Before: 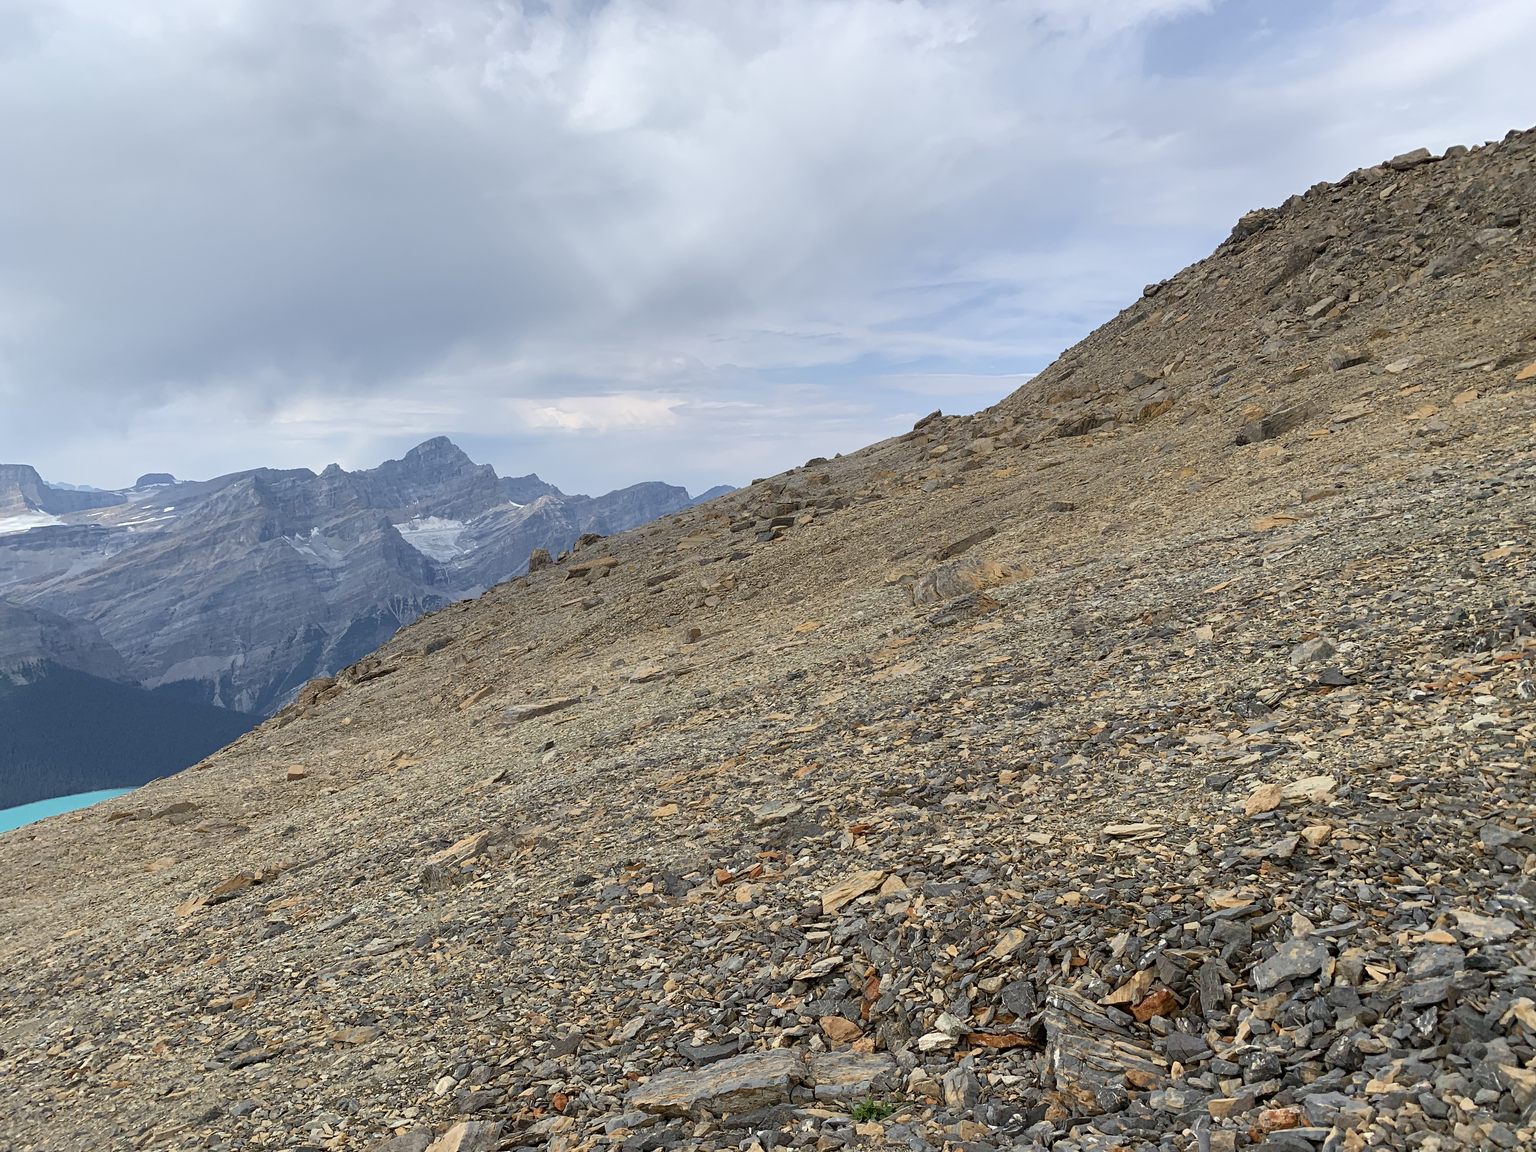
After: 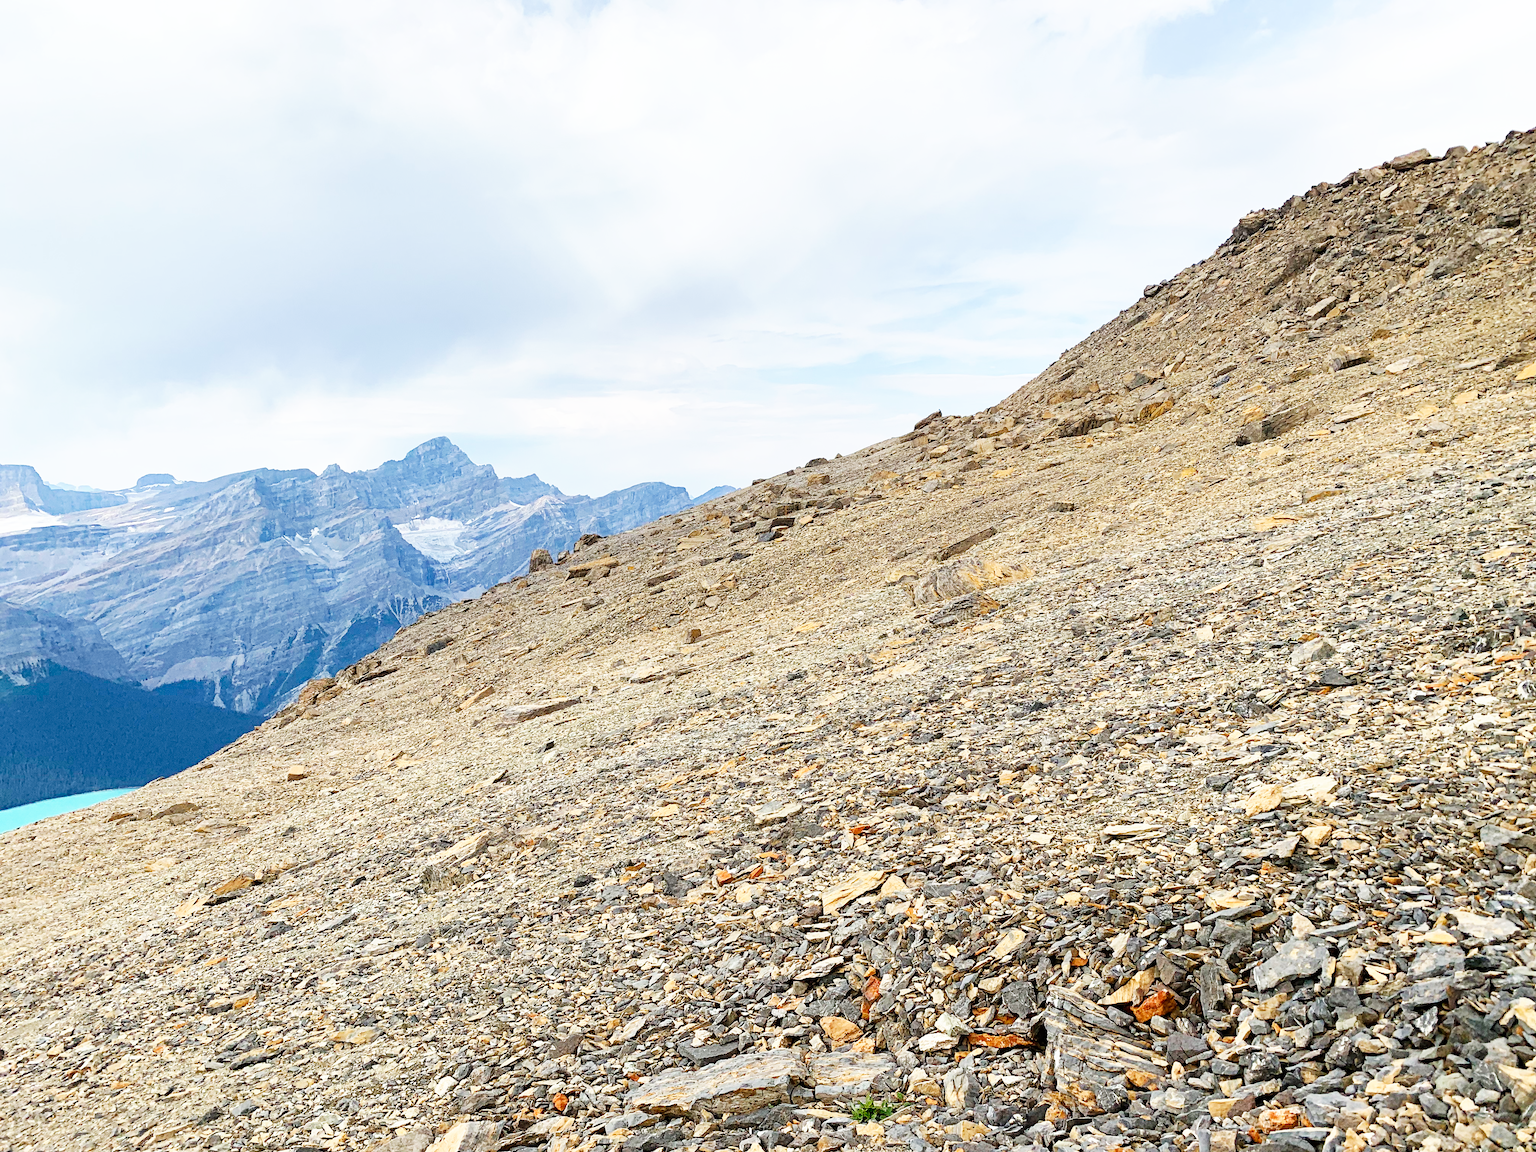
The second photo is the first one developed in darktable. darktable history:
haze removal: adaptive false
base curve: curves: ch0 [(0, 0) (0.007, 0.004) (0.027, 0.03) (0.046, 0.07) (0.207, 0.54) (0.442, 0.872) (0.673, 0.972) (1, 1)], preserve colors none
